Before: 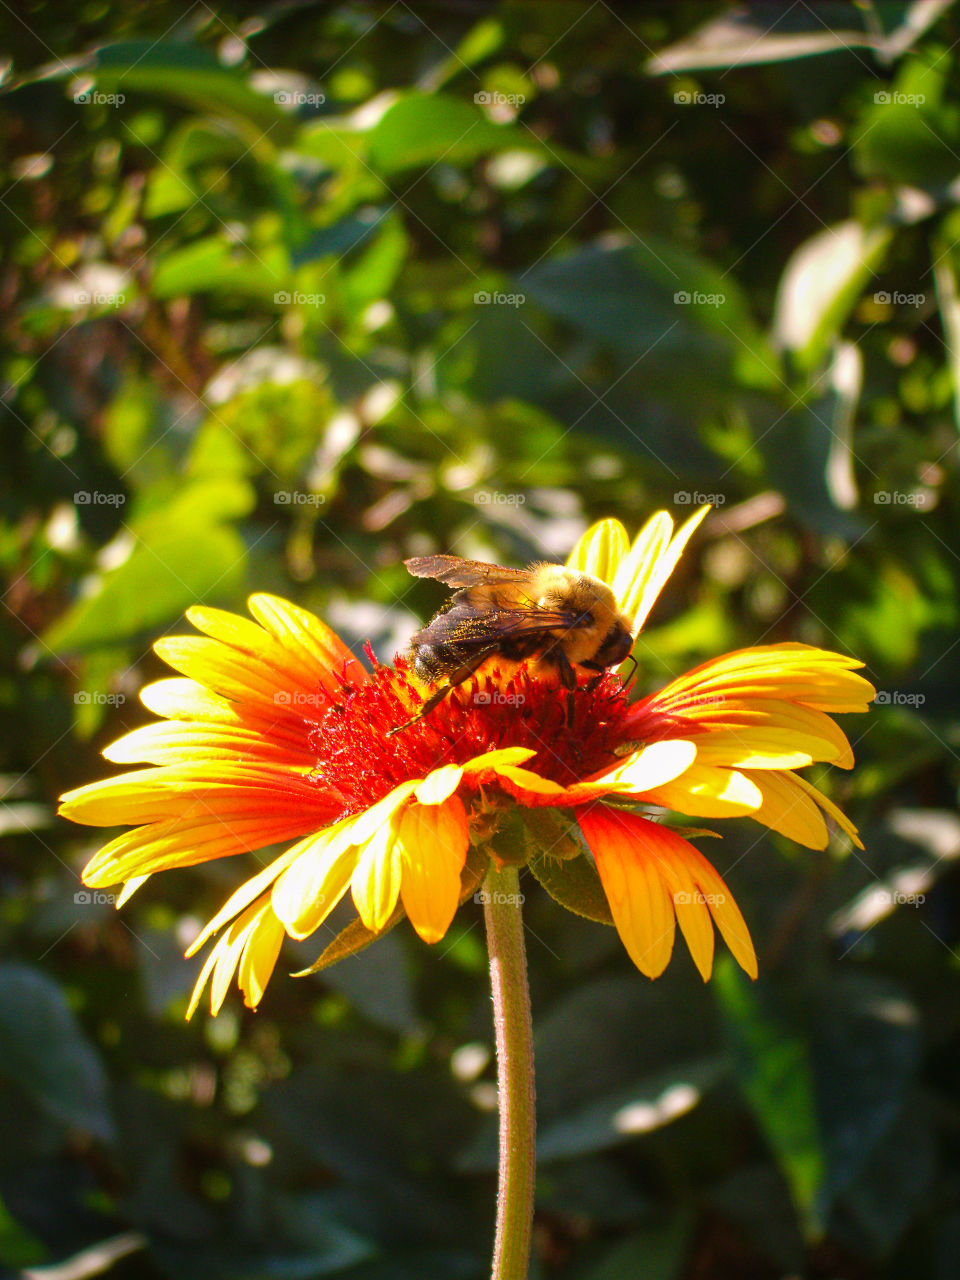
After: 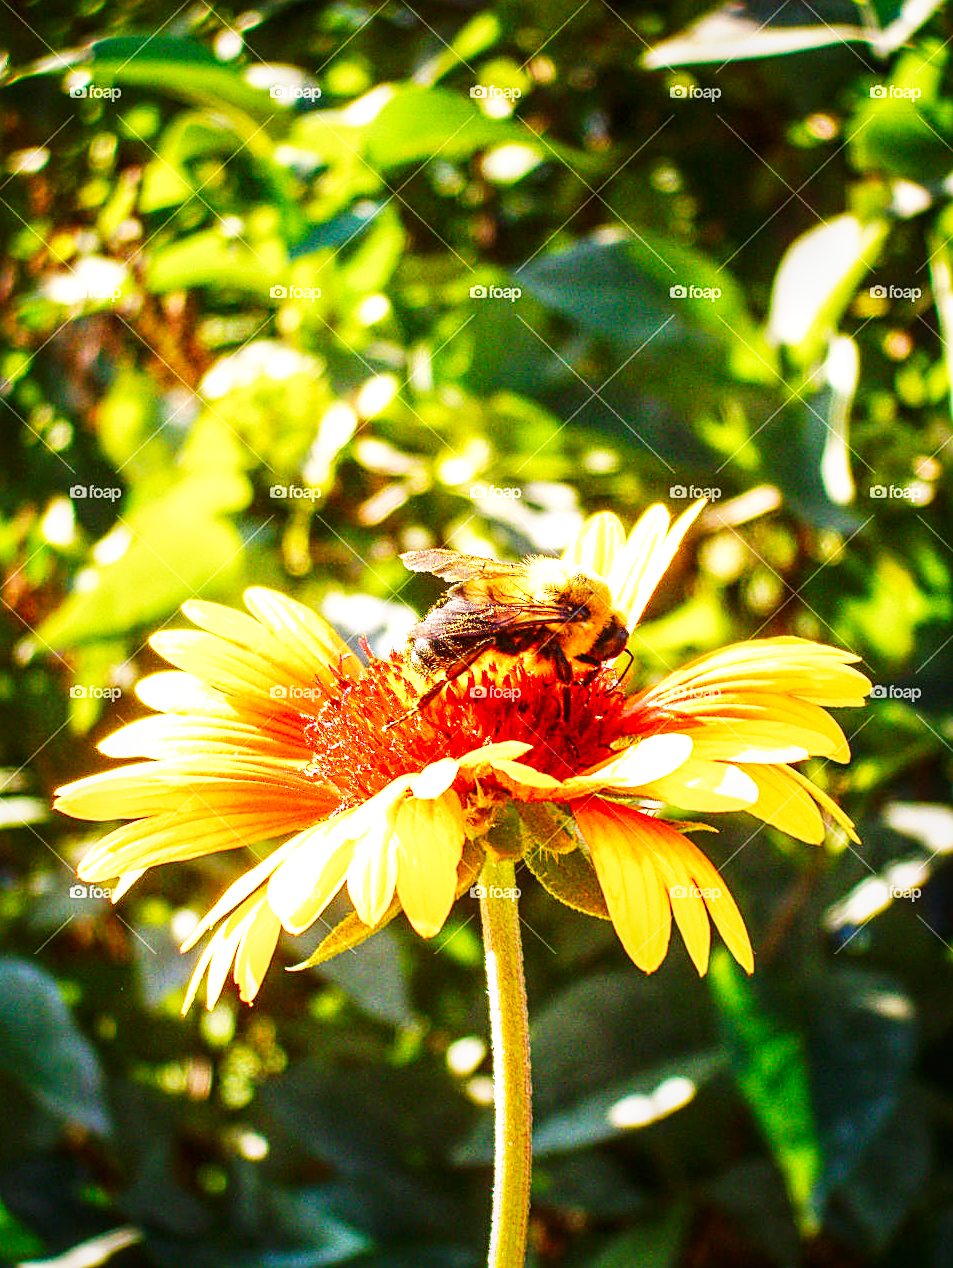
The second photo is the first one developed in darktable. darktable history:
white balance: red 1, blue 1
sharpen: on, module defaults
crop: left 0.434%, top 0.485%, right 0.244%, bottom 0.386%
local contrast: on, module defaults
base curve: curves: ch0 [(0, 0) (0.007, 0.004) (0.027, 0.03) (0.046, 0.07) (0.207, 0.54) (0.442, 0.872) (0.673, 0.972) (1, 1)], preserve colors none
exposure: black level correction 0, exposure 0.7 EV, compensate exposure bias true, compensate highlight preservation false
contrast brightness saturation: brightness -0.09
